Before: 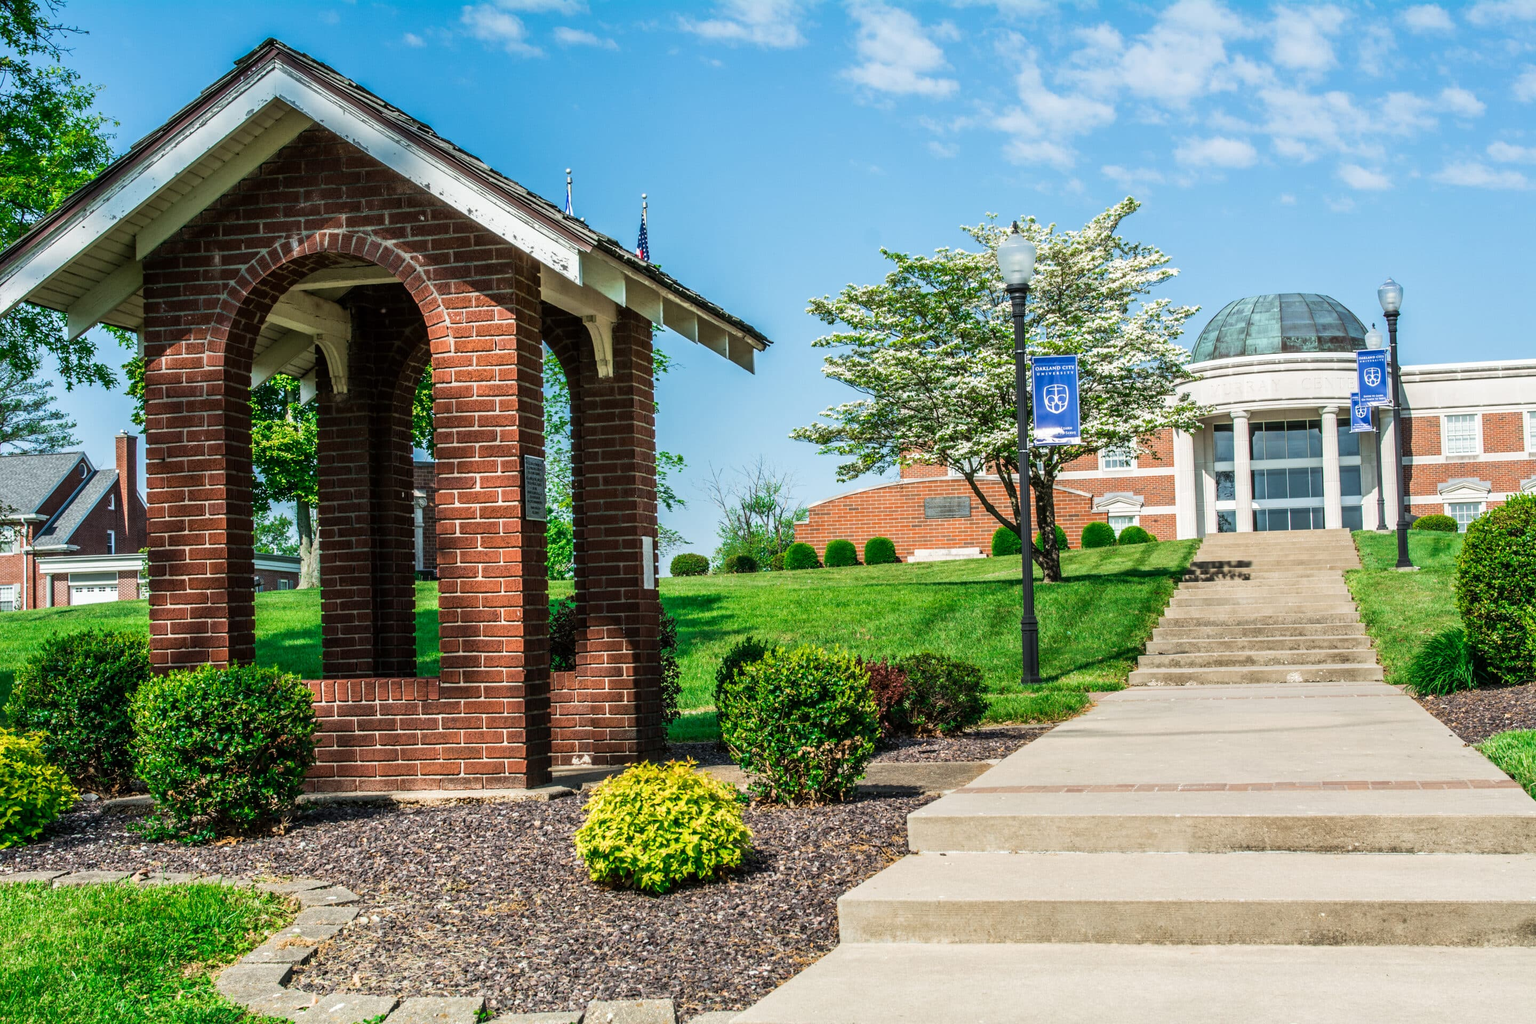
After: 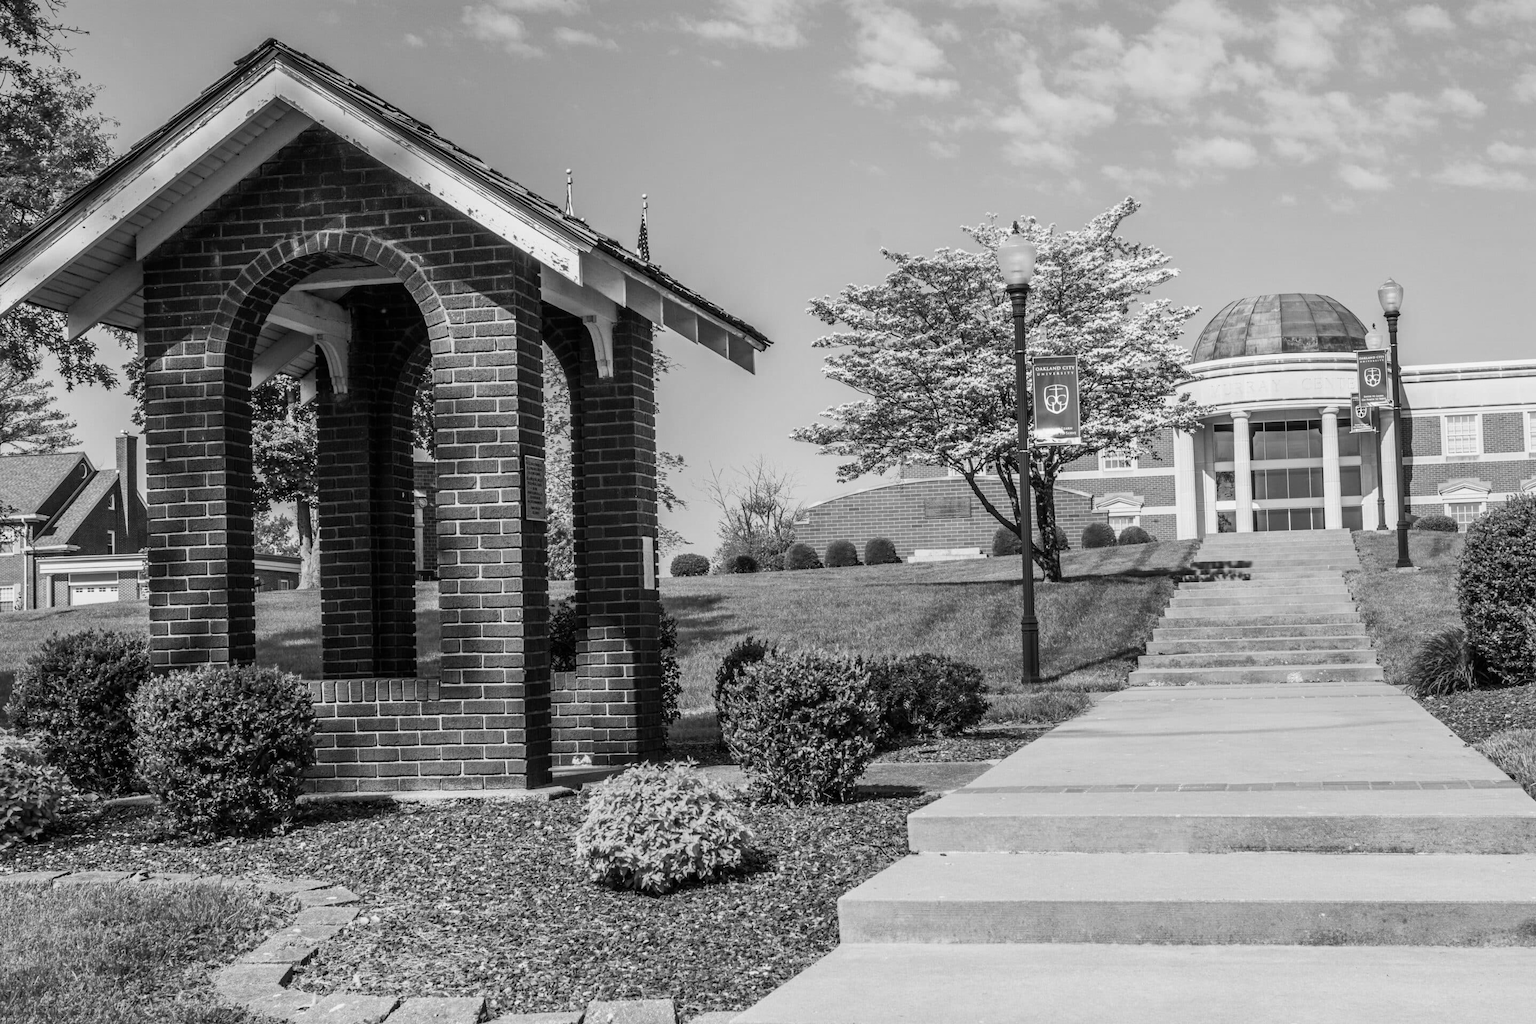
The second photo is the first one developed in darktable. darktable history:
monochrome: a 14.95, b -89.96
